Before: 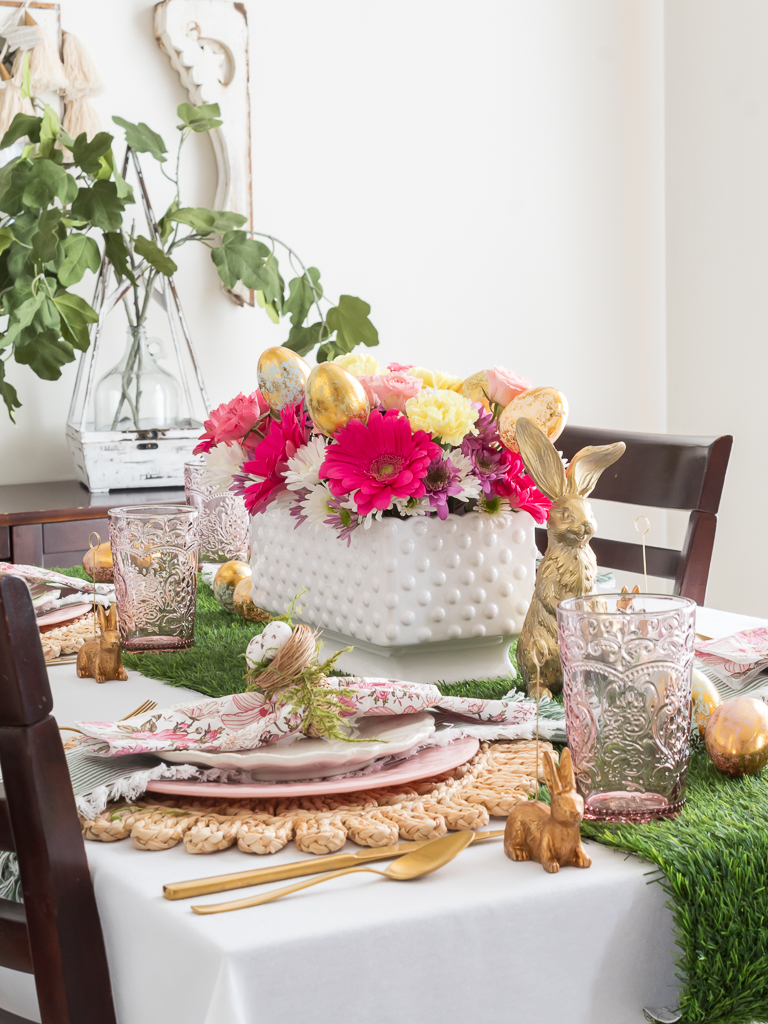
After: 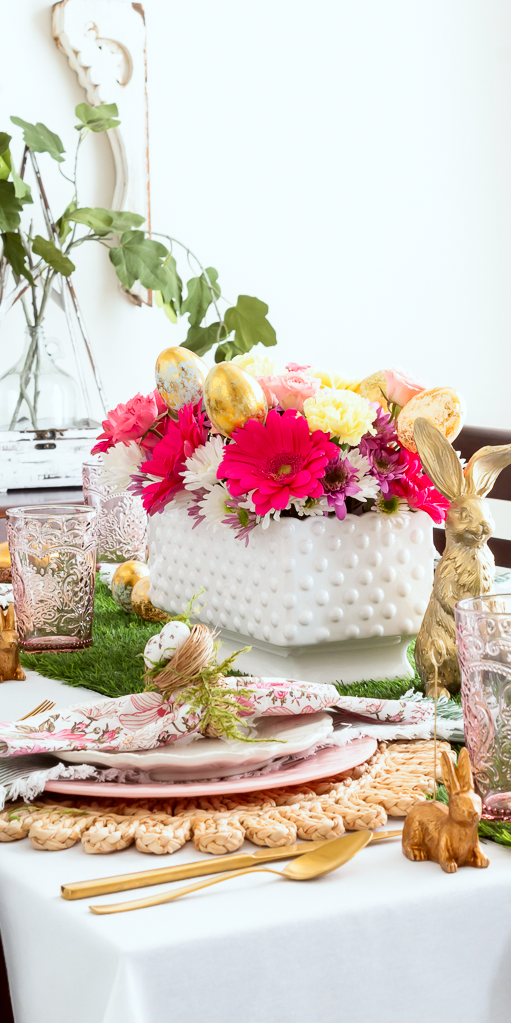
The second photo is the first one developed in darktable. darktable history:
crop and rotate: left 13.409%, right 19.924%
grain: coarseness 0.81 ISO, strength 1.34%, mid-tones bias 0%
color correction: highlights a* -2.73, highlights b* -2.09, shadows a* 2.41, shadows b* 2.73
contrast equalizer: octaves 7, y [[0.6 ×6], [0.55 ×6], [0 ×6], [0 ×6], [0 ×6]], mix -0.3
filmic rgb: black relative exposure -8.7 EV, white relative exposure 2.7 EV, threshold 3 EV, target black luminance 0%, hardness 6.25, latitude 76.53%, contrast 1.326, shadows ↔ highlights balance -0.349%, preserve chrominance no, color science v4 (2020), enable highlight reconstruction true
